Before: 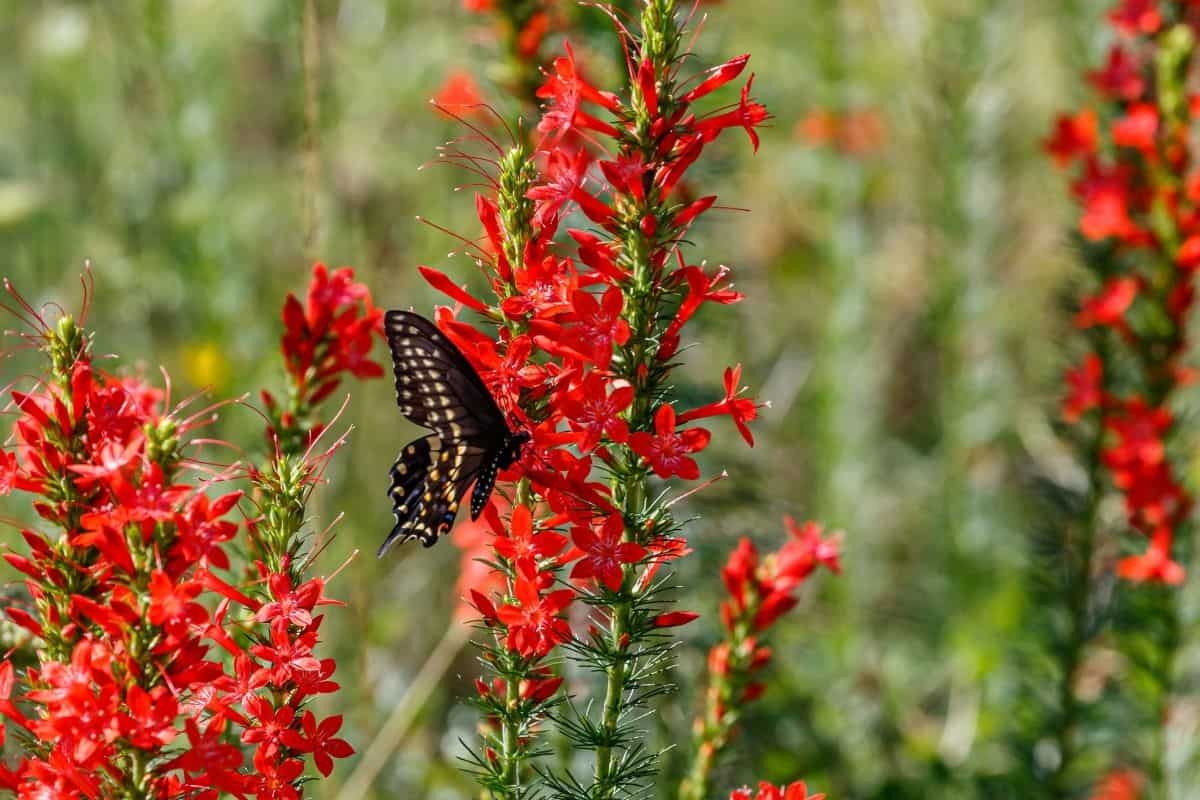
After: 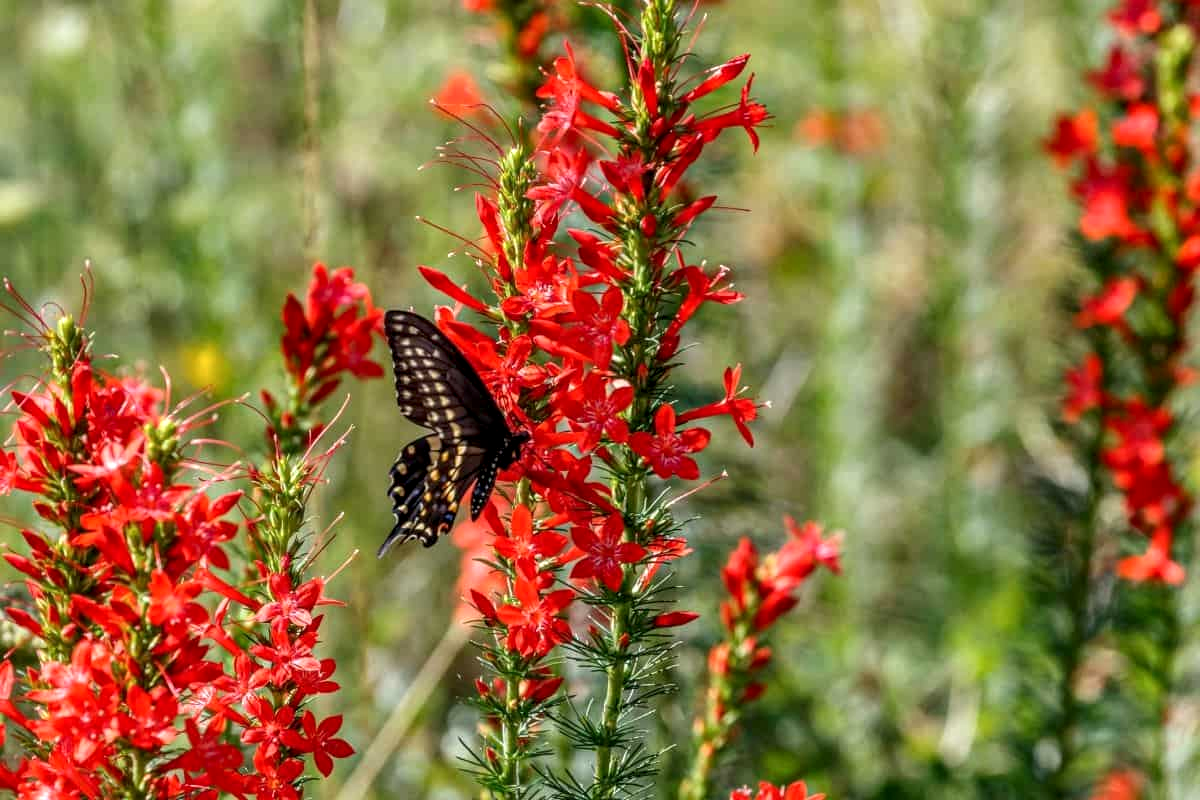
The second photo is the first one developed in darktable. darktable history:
local contrast: on, module defaults
exposure: exposure 0.207 EV, compensate highlight preservation false
